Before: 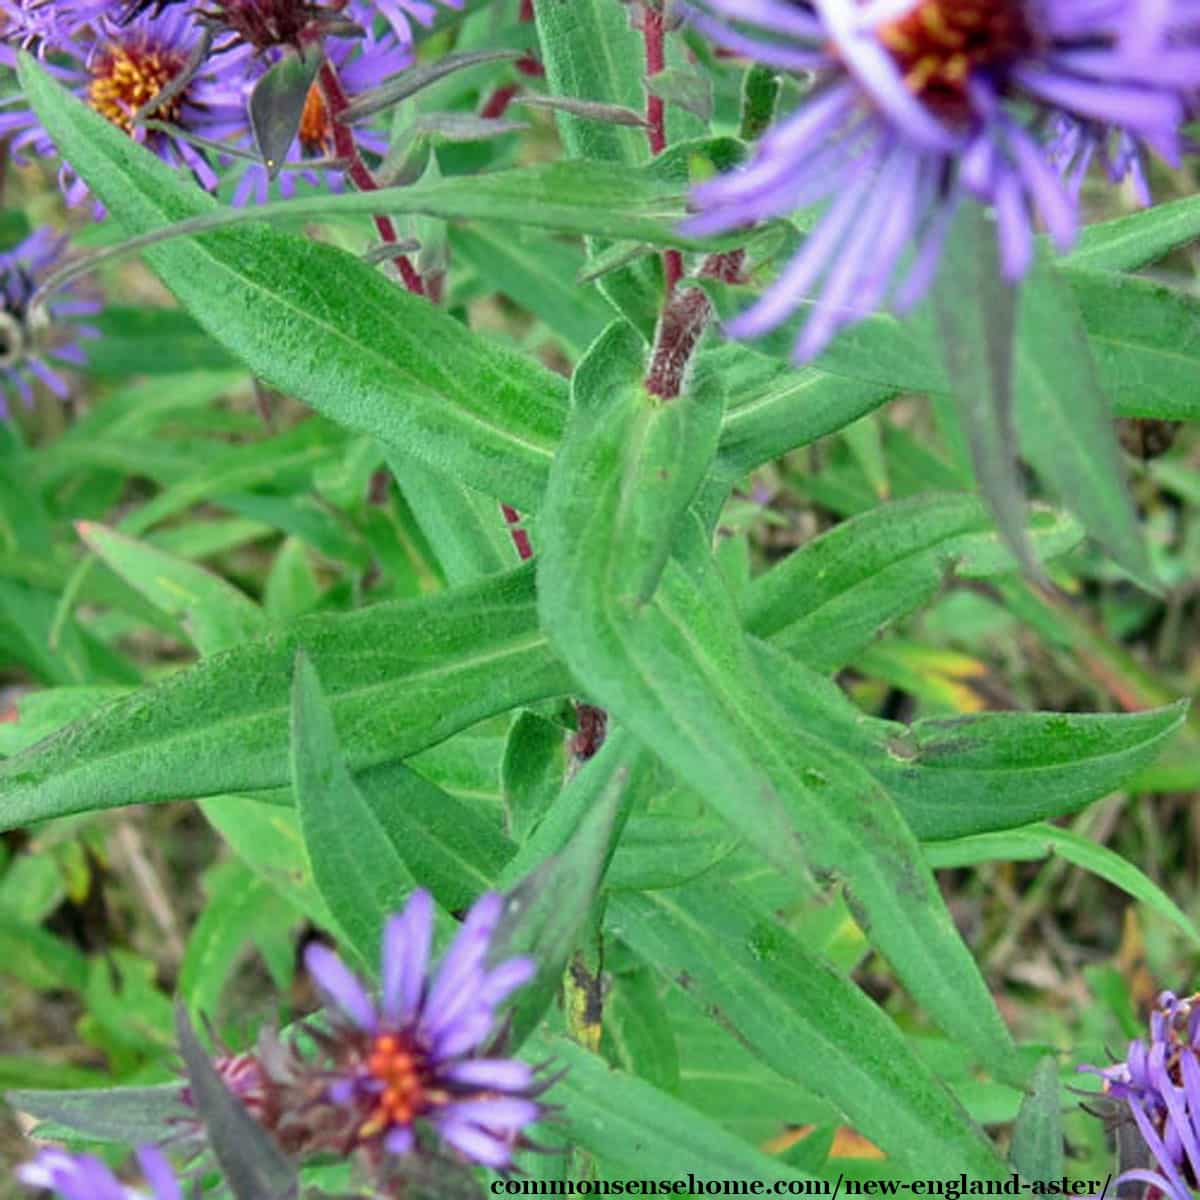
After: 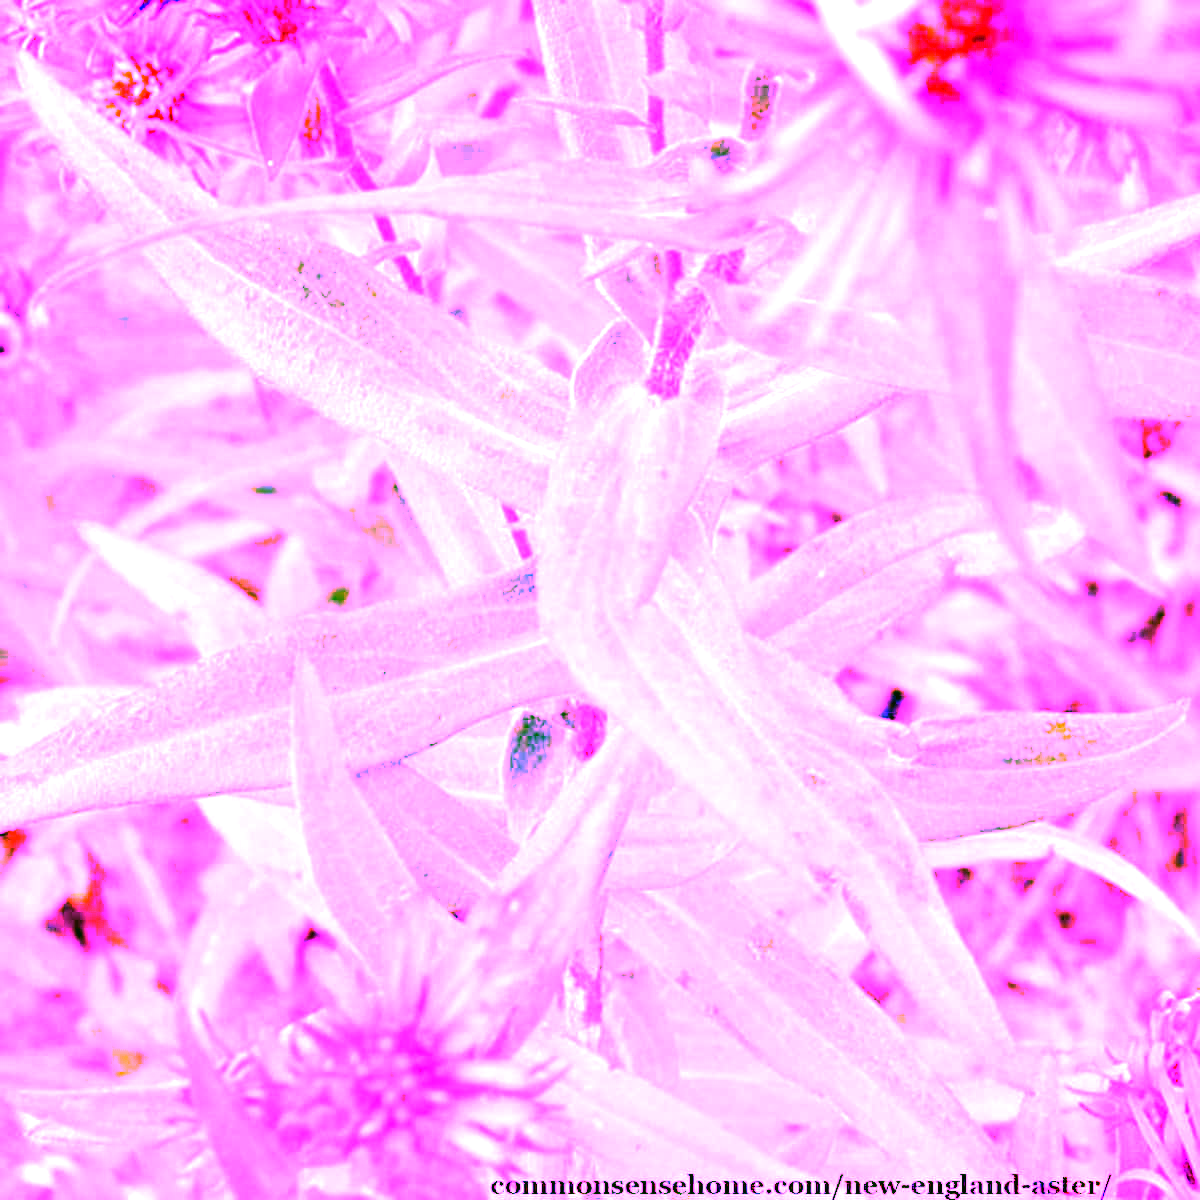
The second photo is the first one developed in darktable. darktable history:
exposure: black level correction 0, exposure 0.7 EV, compensate exposure bias true, compensate highlight preservation false
white balance: red 8, blue 8
